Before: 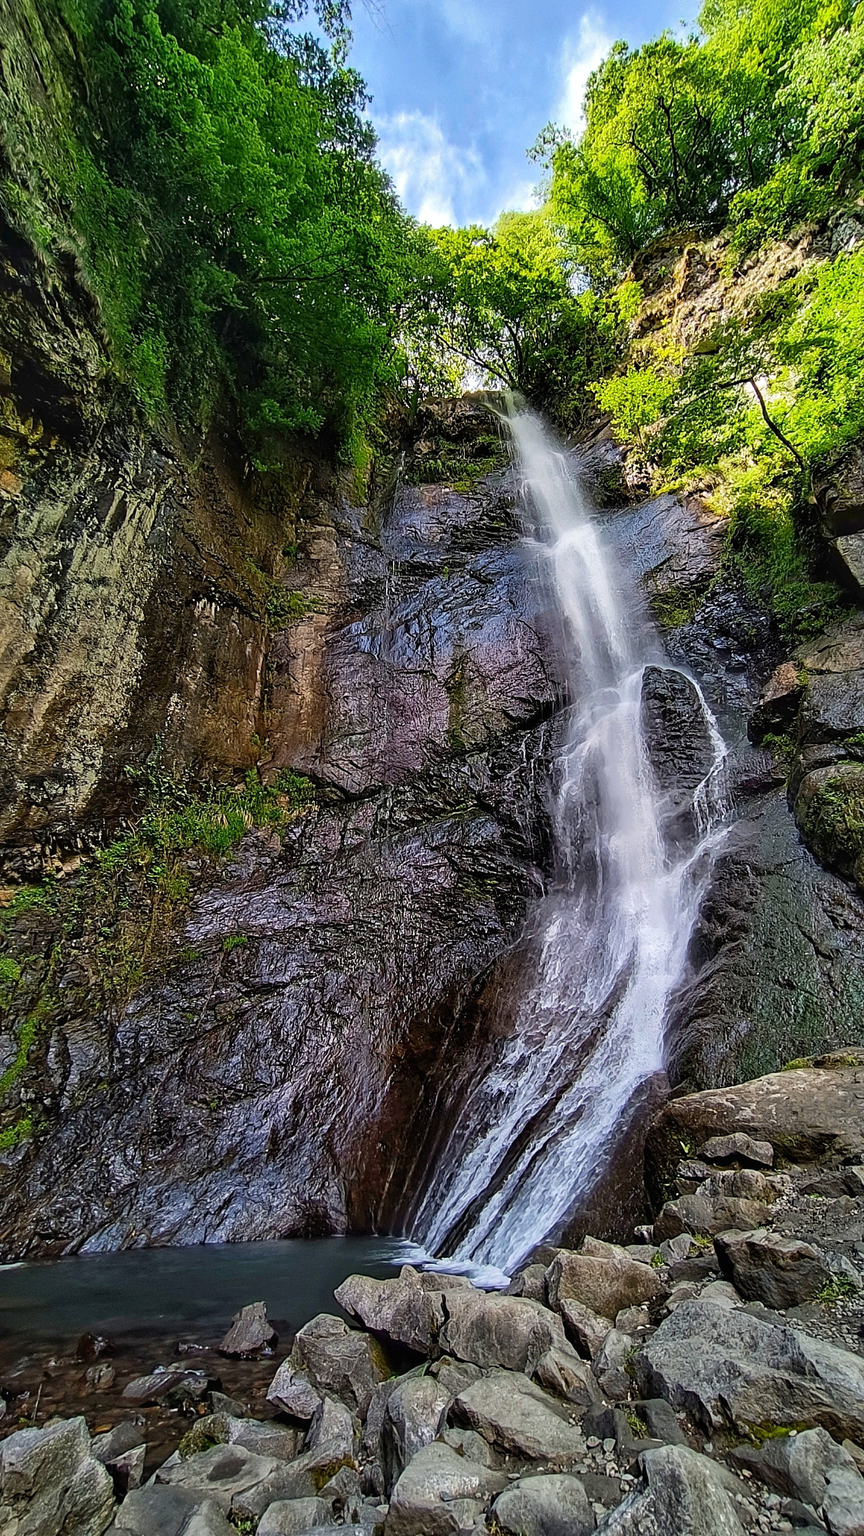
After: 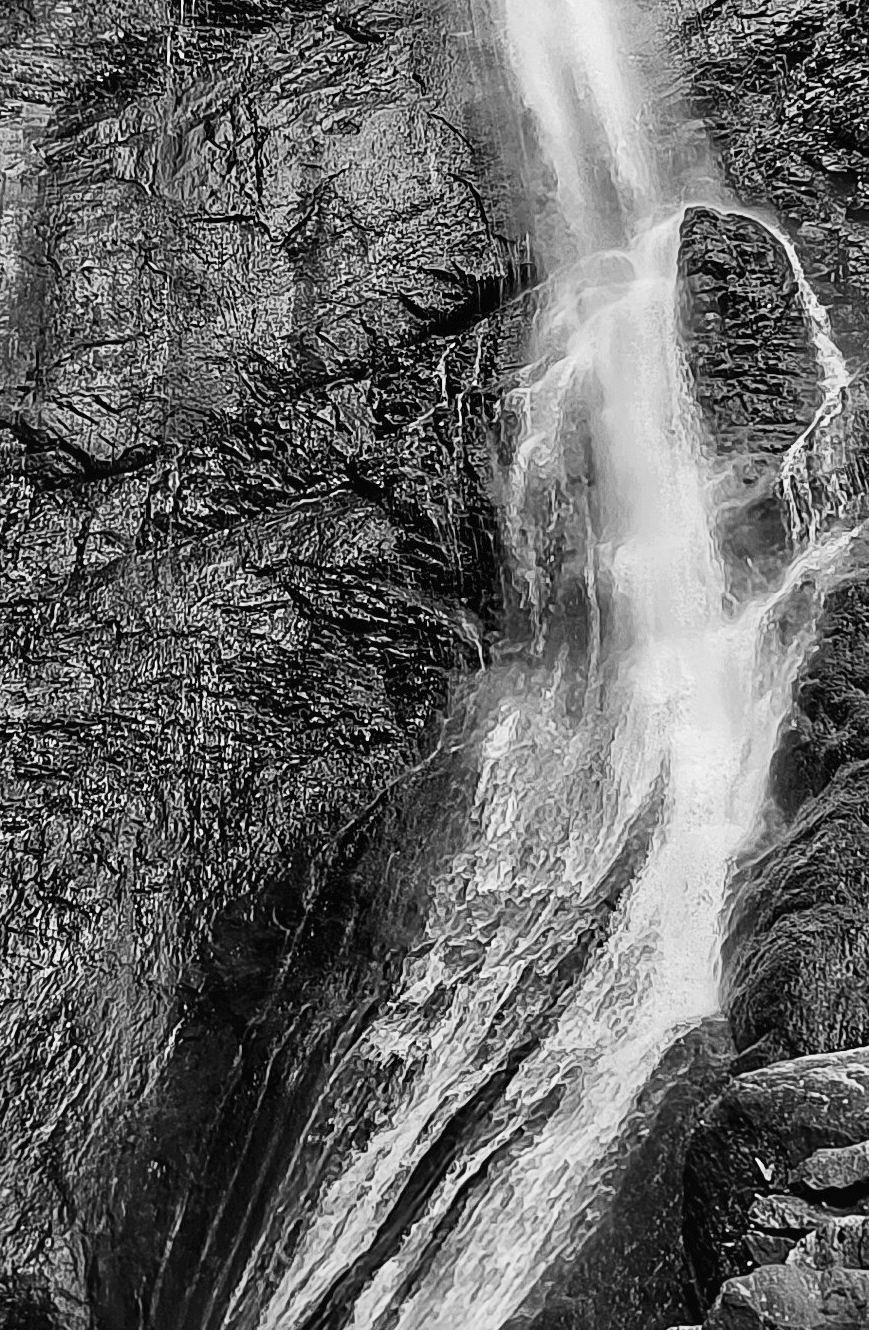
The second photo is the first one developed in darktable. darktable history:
contrast brightness saturation: contrast 0.2, brightness 0.16, saturation 0.22
crop: left 35.03%, top 36.625%, right 14.663%, bottom 20.057%
monochrome: a 32, b 64, size 2.3
